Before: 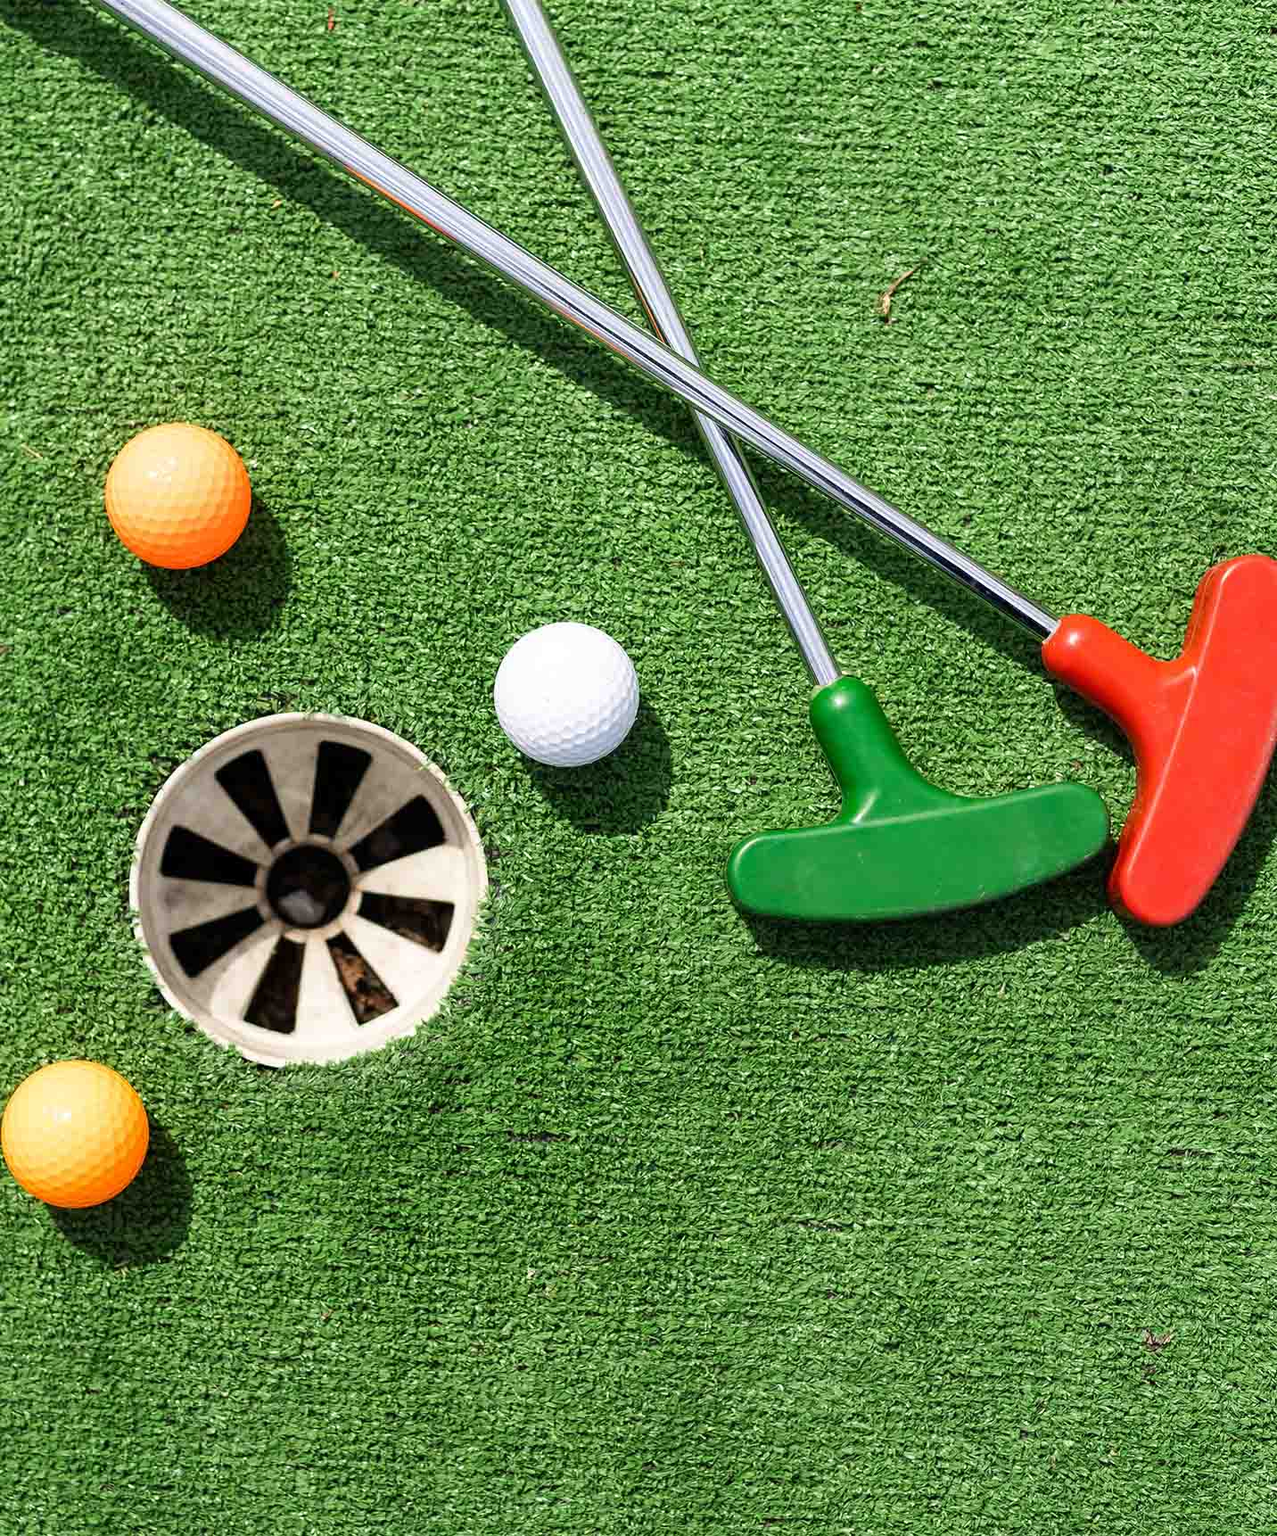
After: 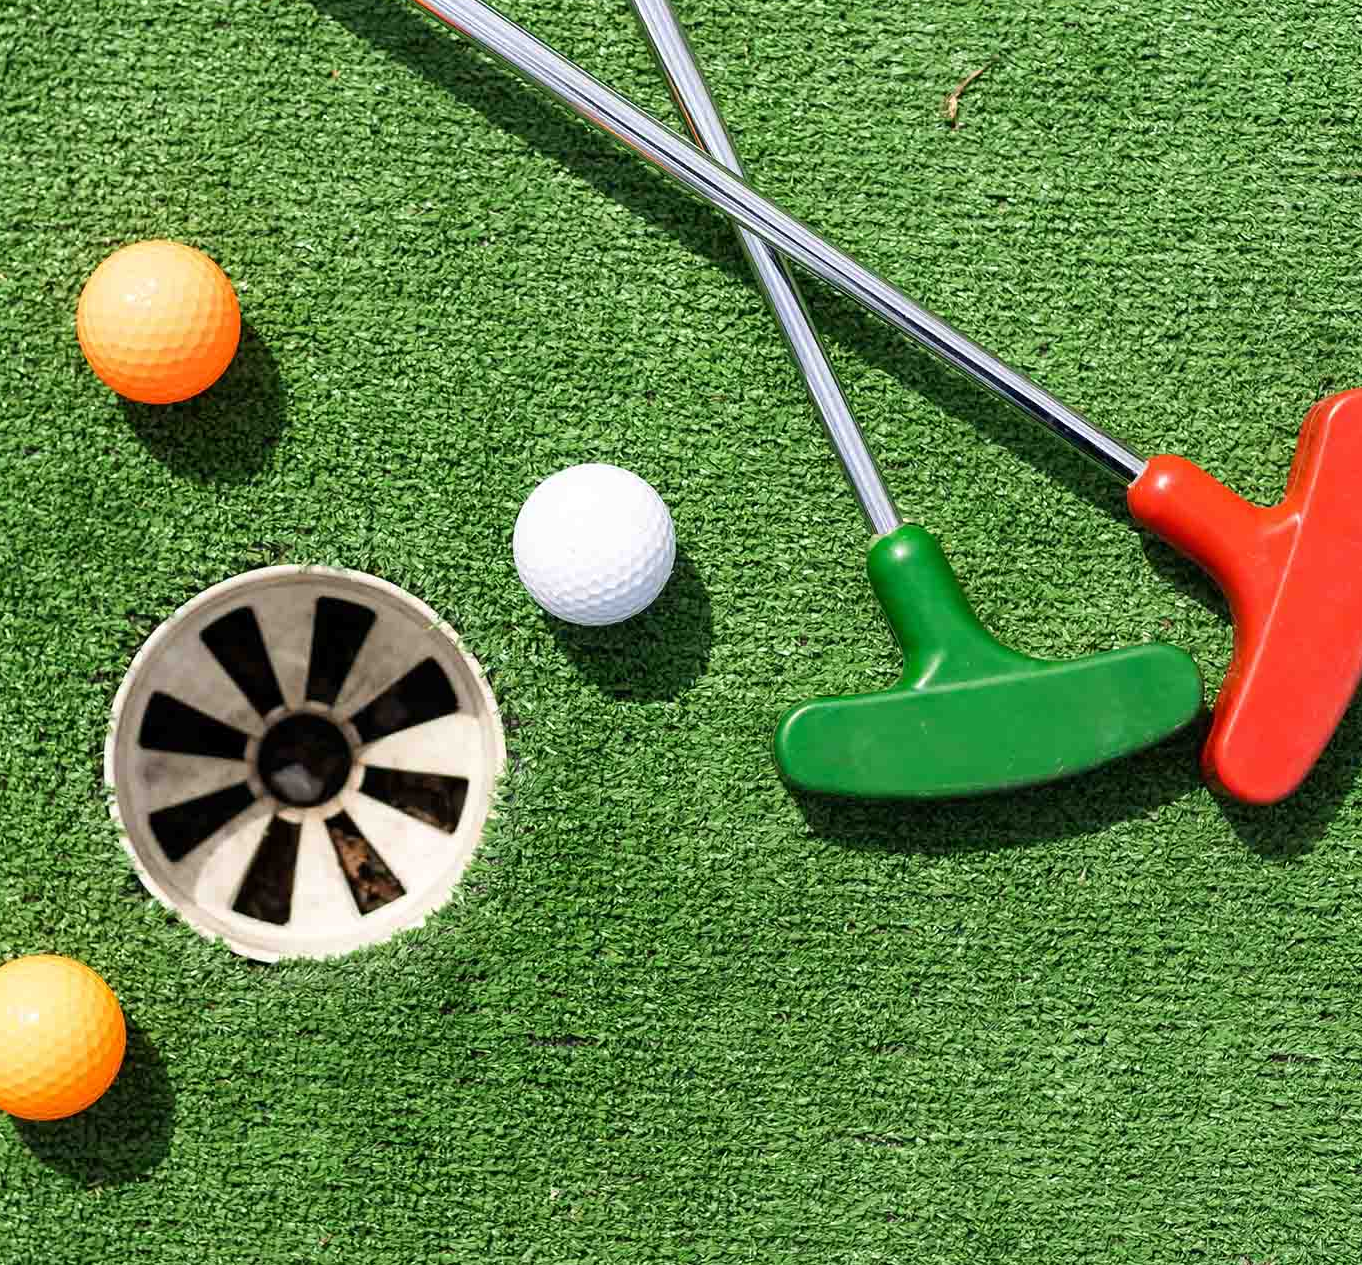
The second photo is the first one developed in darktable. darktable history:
crop and rotate: left 2.902%, top 13.674%, right 1.941%, bottom 12.864%
